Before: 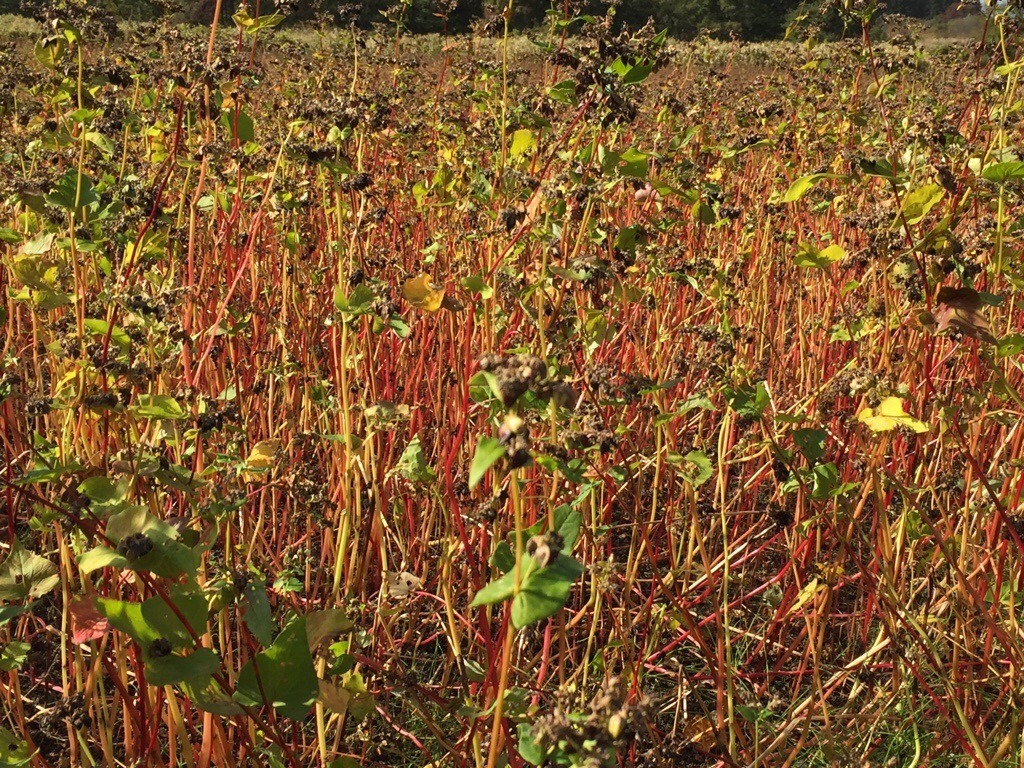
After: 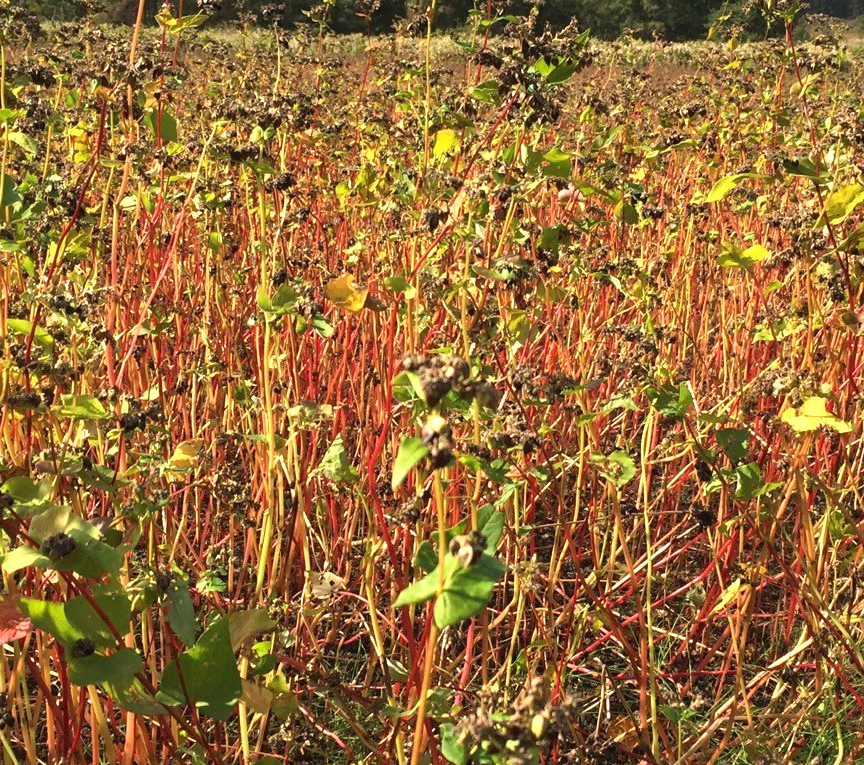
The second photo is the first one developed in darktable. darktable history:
crop: left 7.598%, right 7.873%
exposure: exposure 0.64 EV, compensate highlight preservation false
